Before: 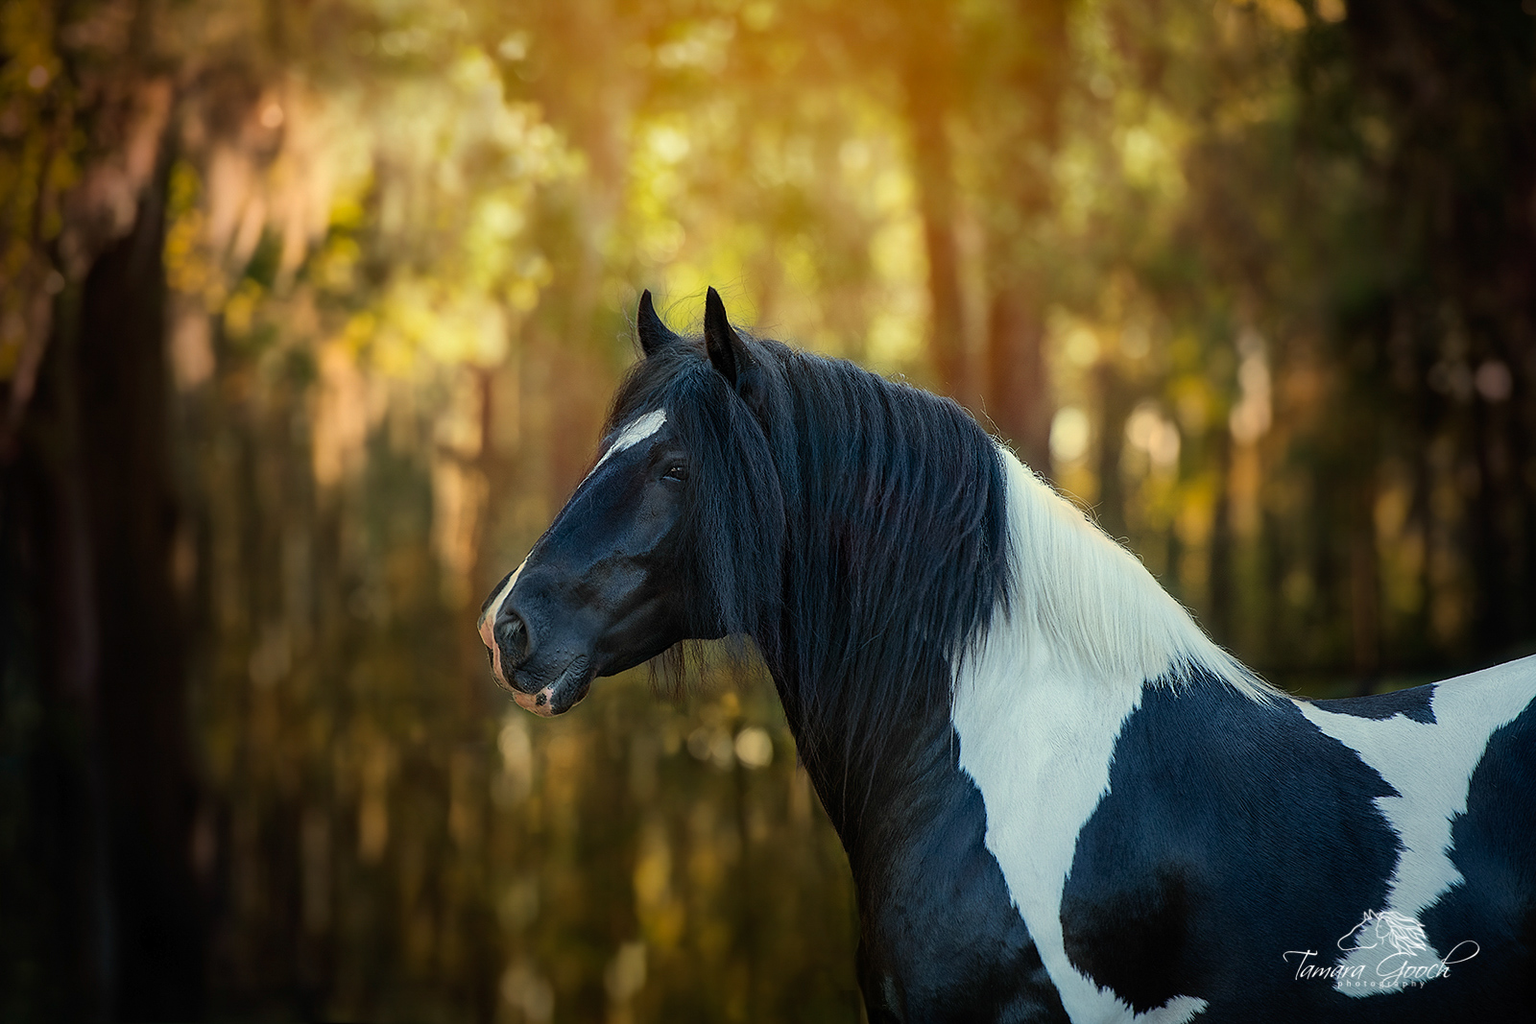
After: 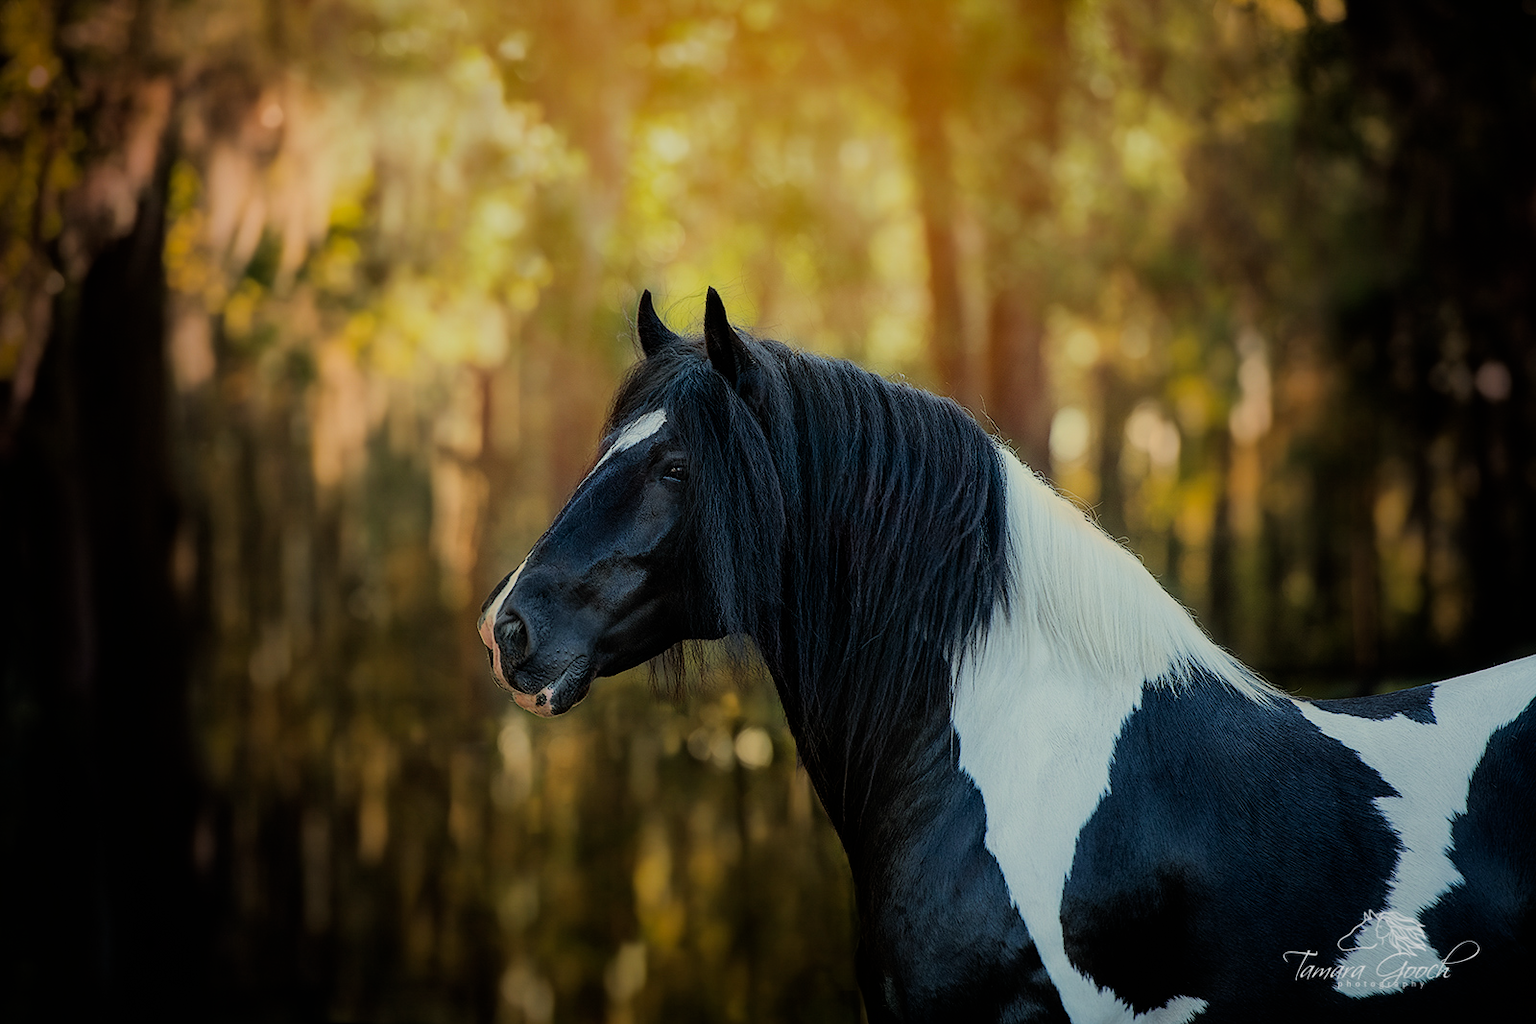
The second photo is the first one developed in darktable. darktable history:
filmic rgb: black relative exposure -7.65 EV, white relative exposure 4.56 EV, hardness 3.61
exposure: compensate highlight preservation false
